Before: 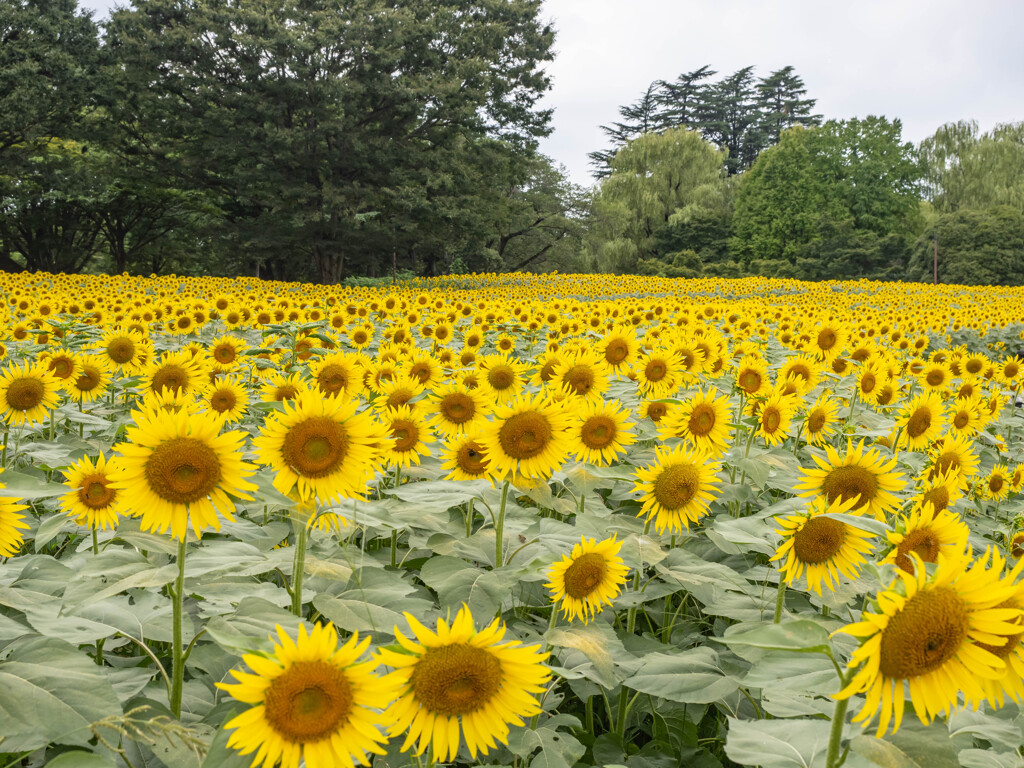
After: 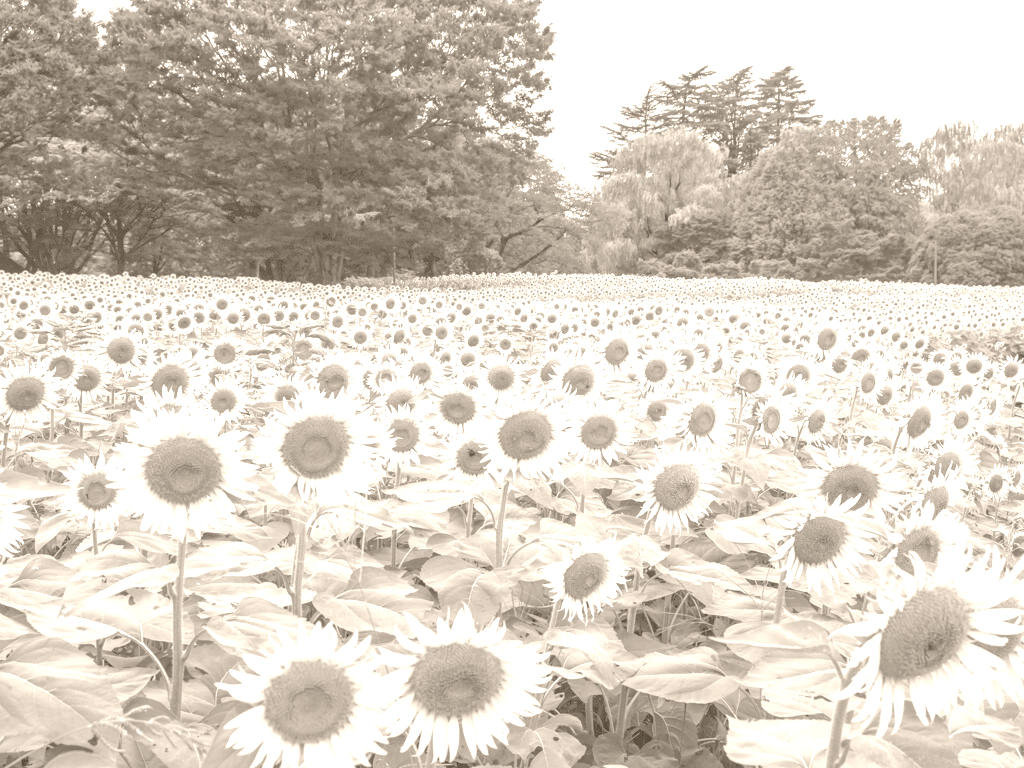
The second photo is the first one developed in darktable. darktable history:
tone curve: curves: ch0 [(0, 0) (0.003, 0.005) (0.011, 0.016) (0.025, 0.036) (0.044, 0.071) (0.069, 0.112) (0.1, 0.149) (0.136, 0.187) (0.177, 0.228) (0.224, 0.272) (0.277, 0.32) (0.335, 0.374) (0.399, 0.429) (0.468, 0.479) (0.543, 0.538) (0.623, 0.609) (0.709, 0.697) (0.801, 0.789) (0.898, 0.876) (1, 1)], preserve colors none
colorize: hue 34.49°, saturation 35.33%, source mix 100%, version 1
